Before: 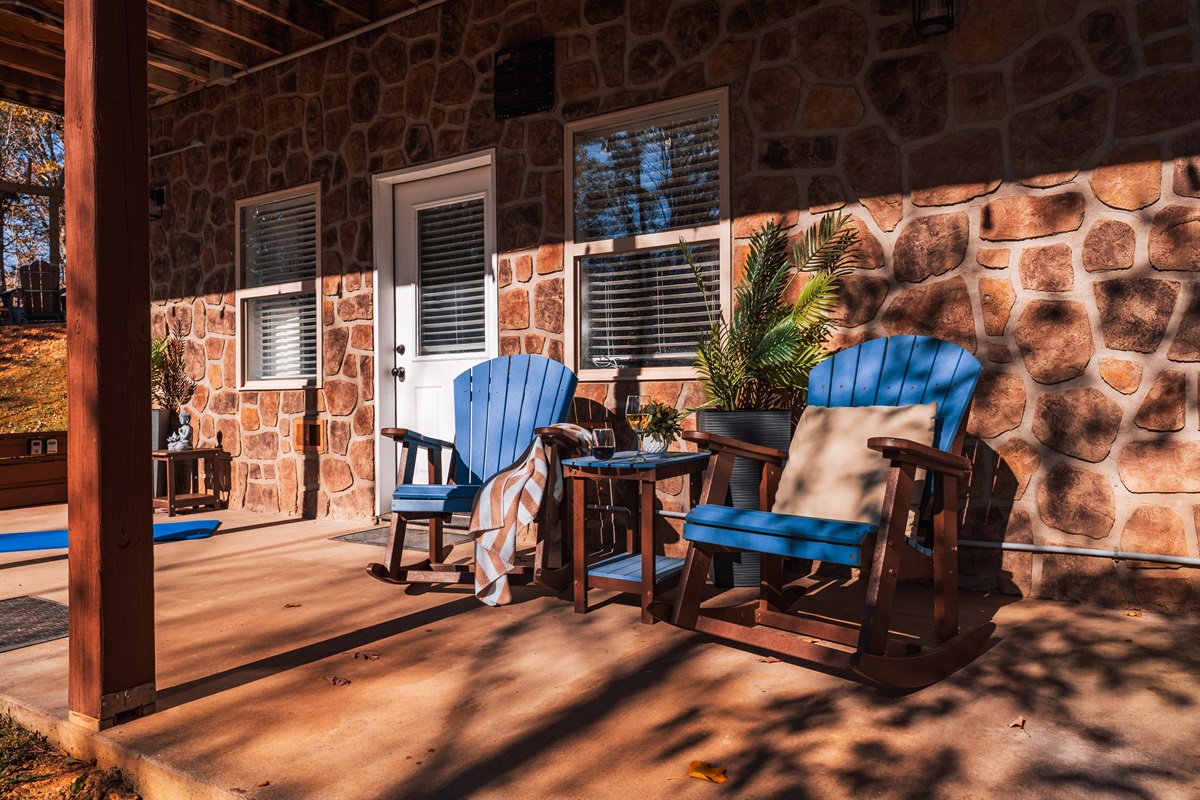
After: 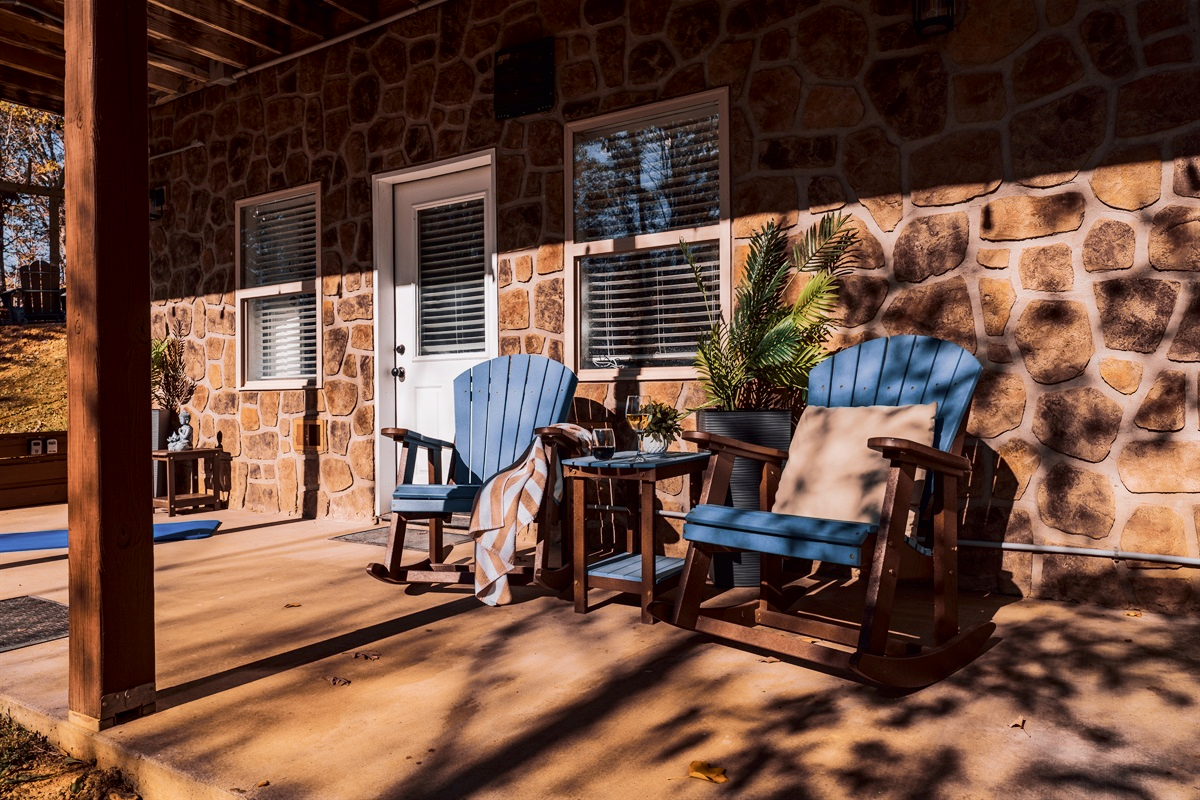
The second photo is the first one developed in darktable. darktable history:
tone equalizer: on, module defaults
tone curve: curves: ch0 [(0, 0) (0.052, 0.018) (0.236, 0.207) (0.41, 0.417) (0.485, 0.518) (0.54, 0.584) (0.625, 0.666) (0.845, 0.828) (0.994, 0.964)]; ch1 [(0, 0) (0.136, 0.146) (0.317, 0.34) (0.382, 0.408) (0.434, 0.441) (0.472, 0.479) (0.498, 0.501) (0.557, 0.558) (0.616, 0.59) (0.739, 0.7) (1, 1)]; ch2 [(0, 0) (0.352, 0.403) (0.447, 0.466) (0.482, 0.482) (0.528, 0.526) (0.586, 0.577) (0.618, 0.621) (0.785, 0.747) (1, 1)], color space Lab, independent channels, preserve colors none
